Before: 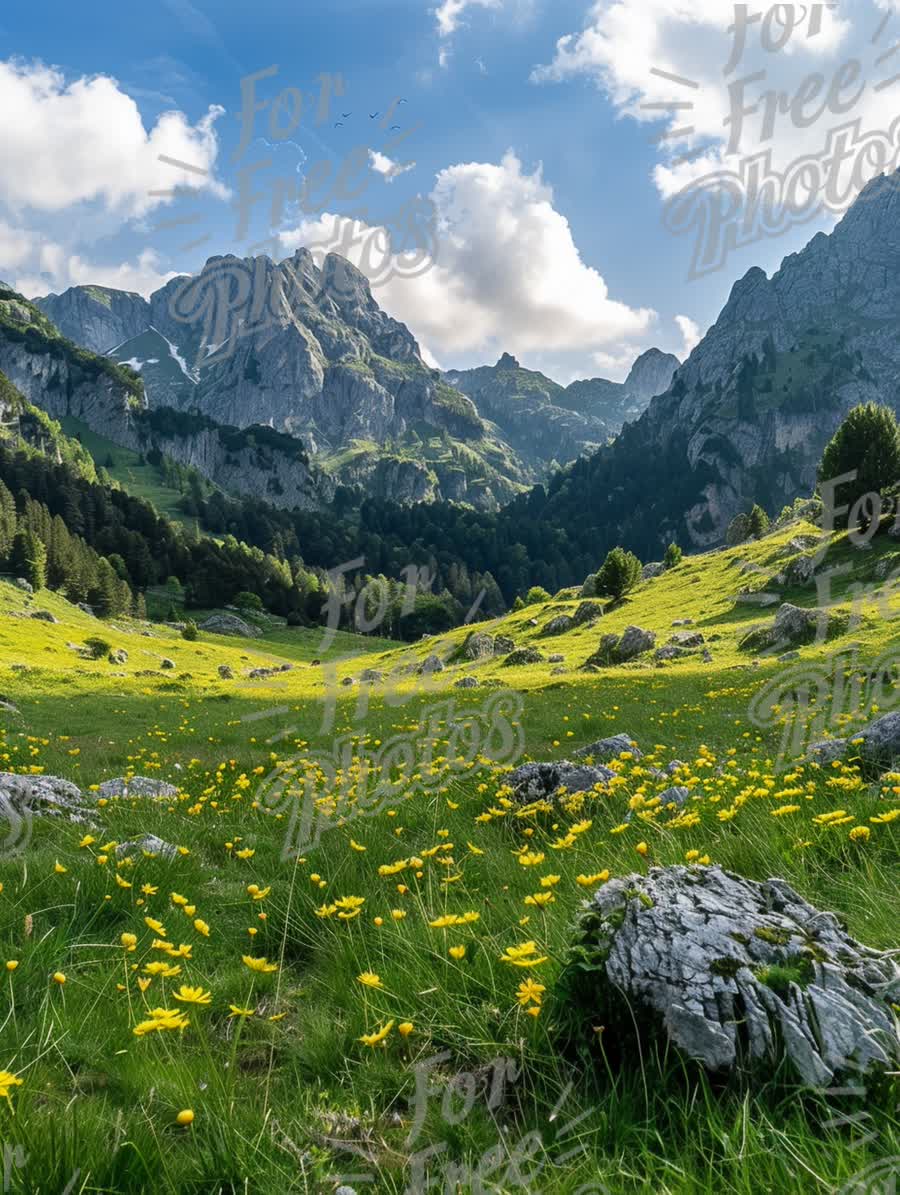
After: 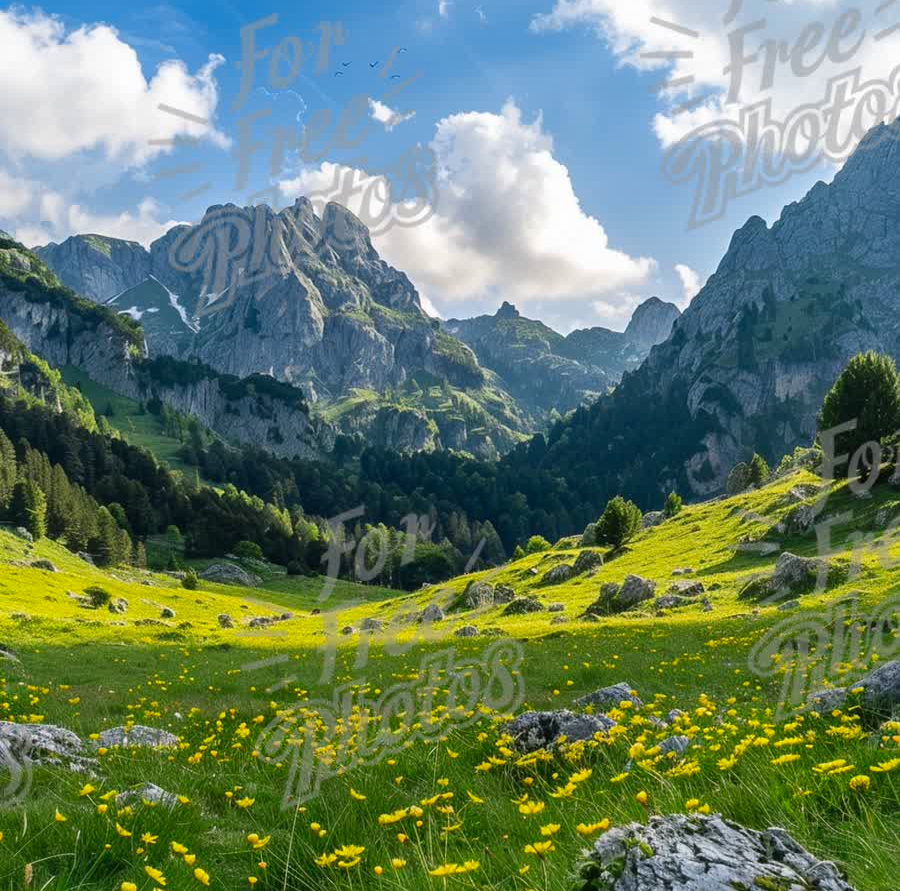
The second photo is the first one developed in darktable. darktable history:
contrast brightness saturation: saturation 0.176
crop: top 4.274%, bottom 21.084%
